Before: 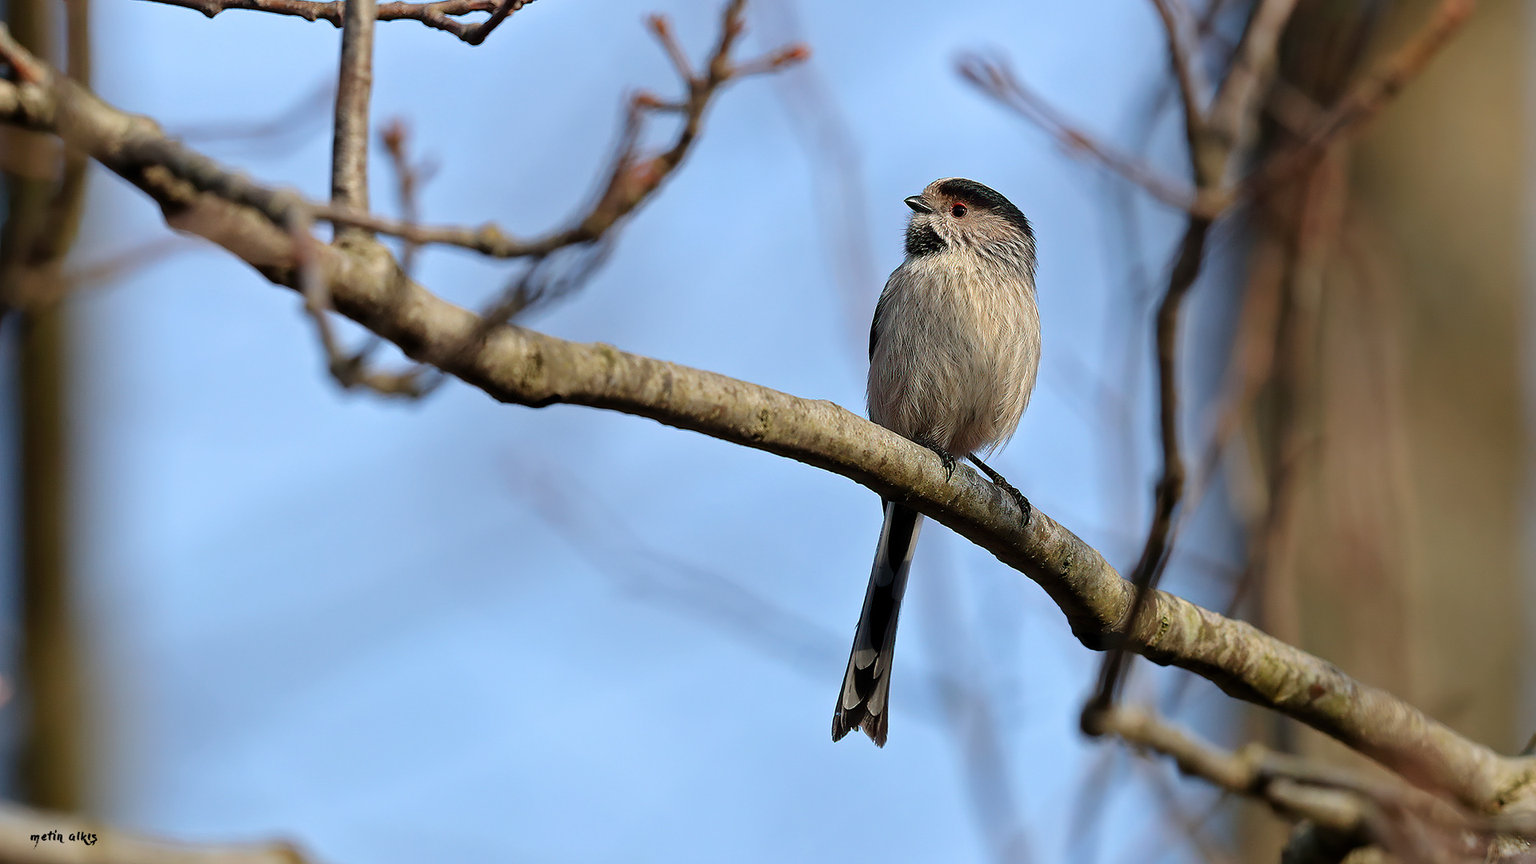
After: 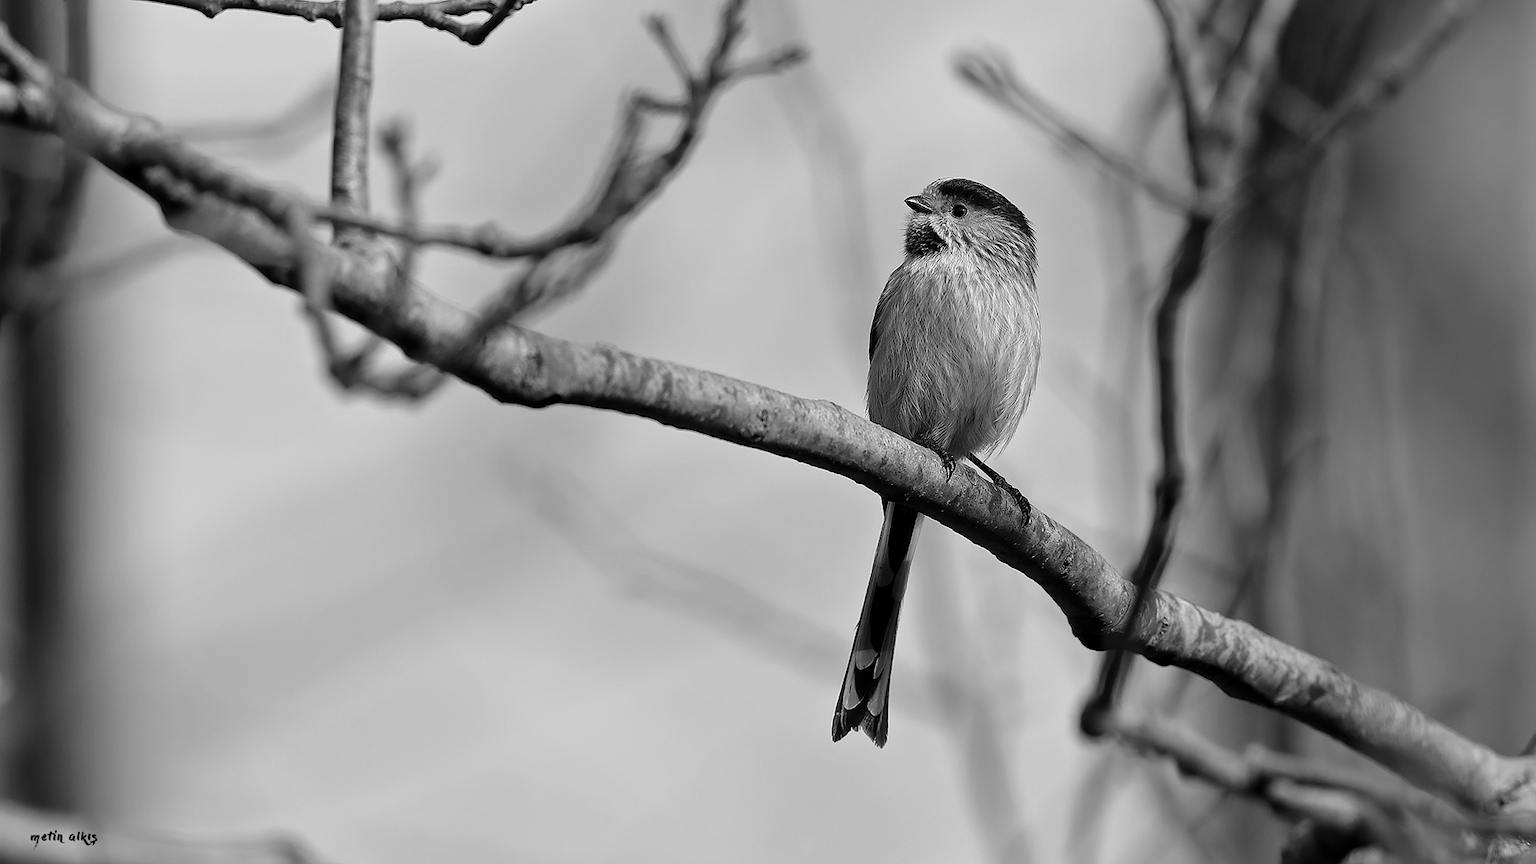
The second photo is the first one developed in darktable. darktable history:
monochrome: on, module defaults
local contrast: mode bilateral grid, contrast 100, coarseness 100, detail 108%, midtone range 0.2
